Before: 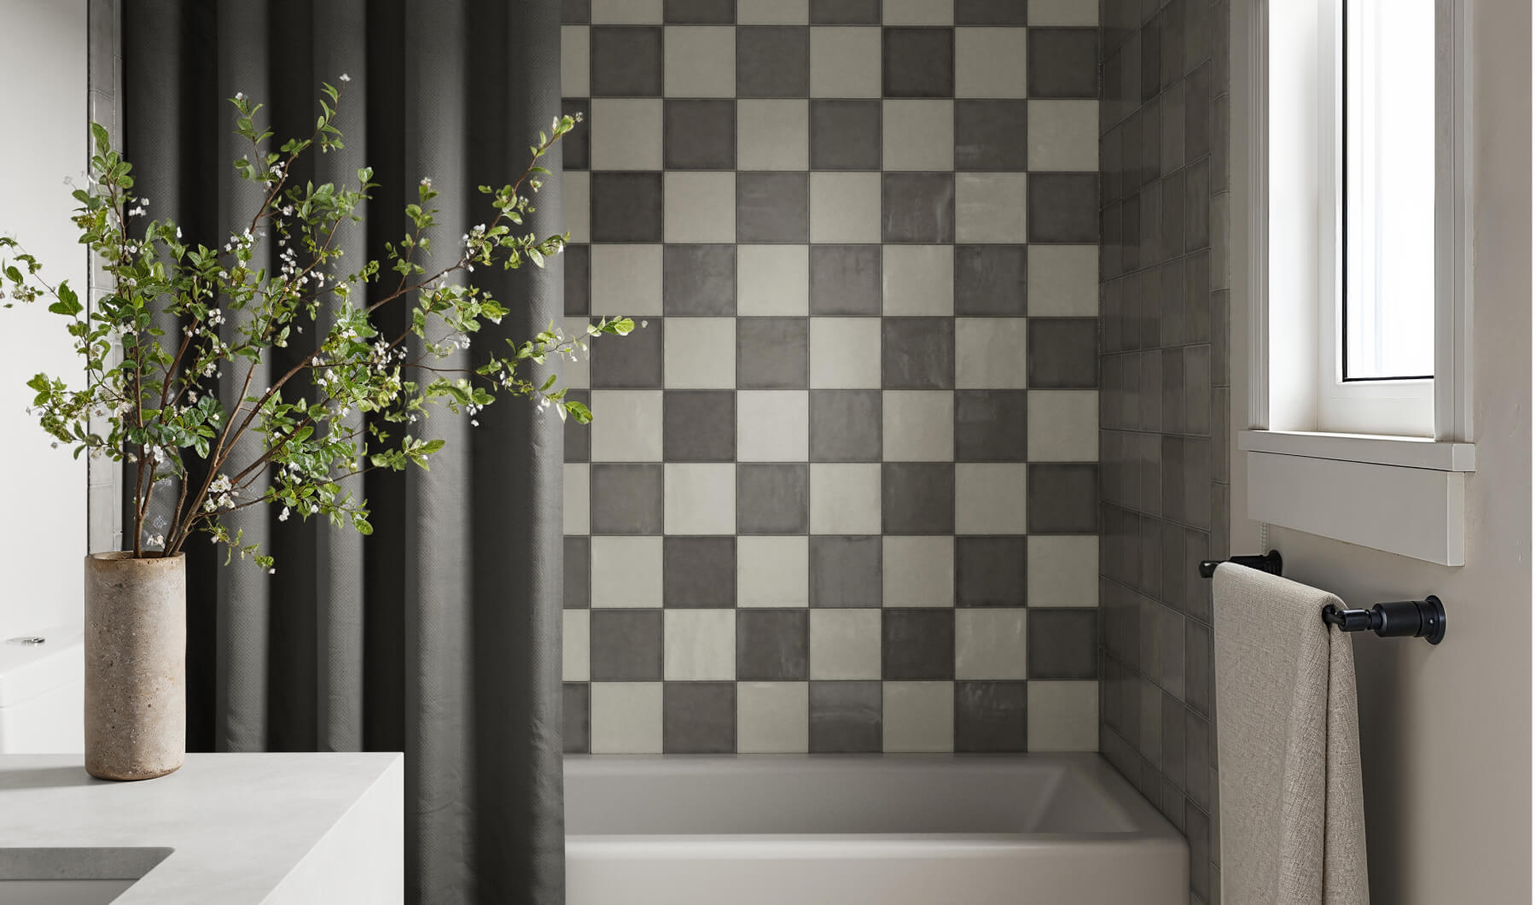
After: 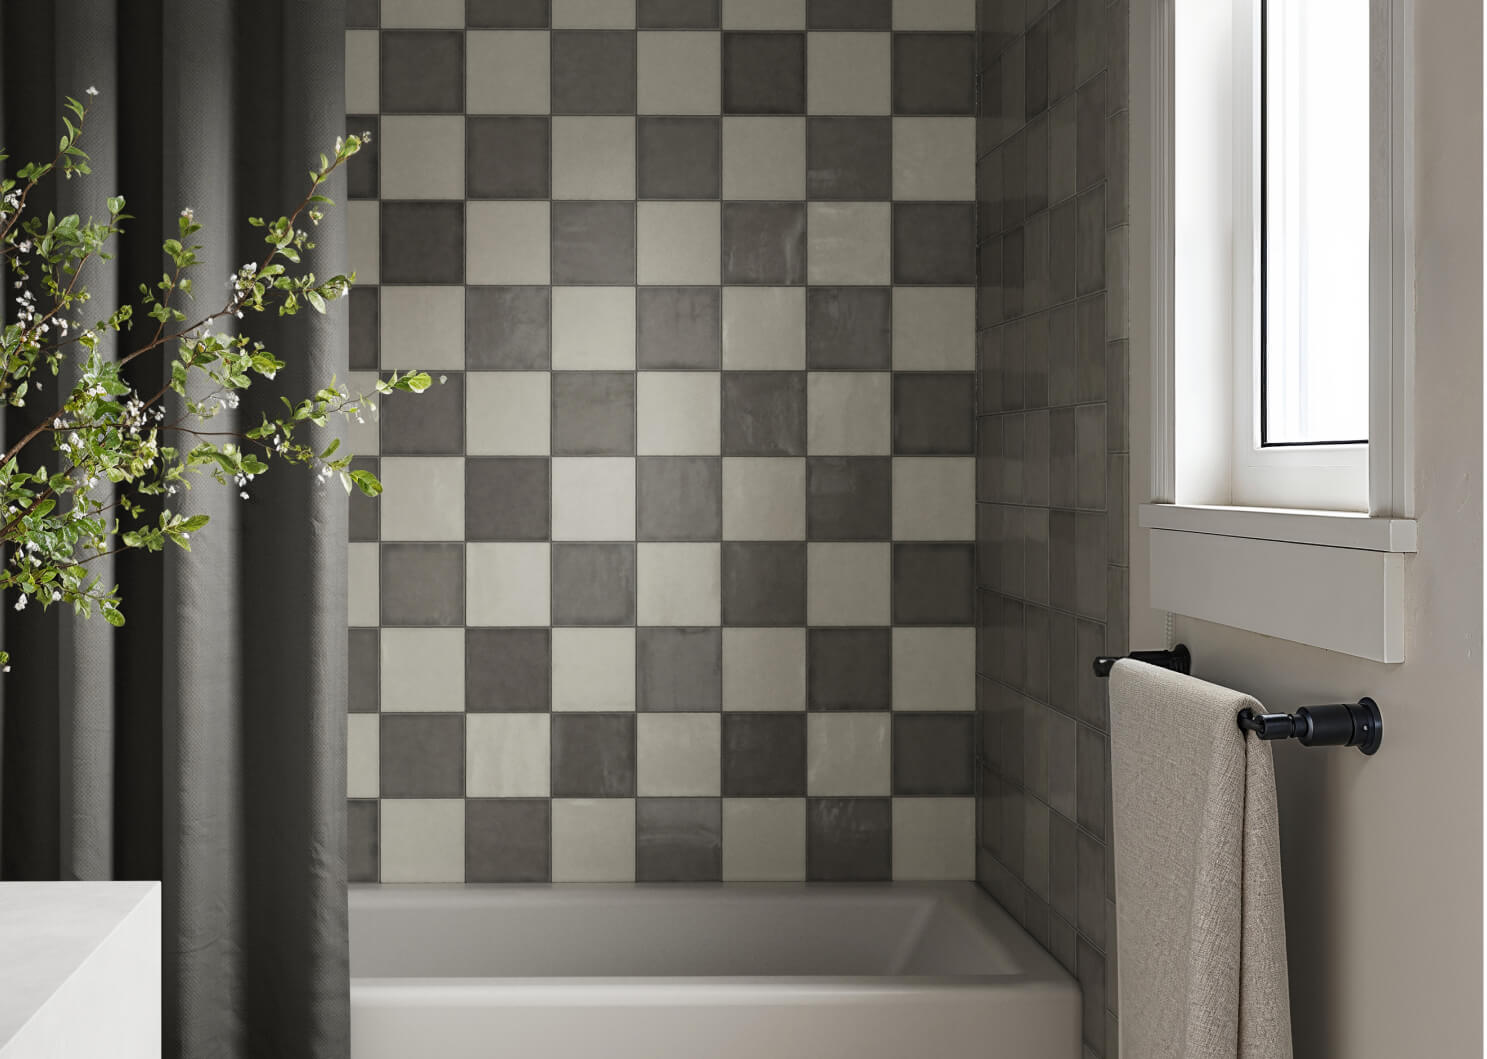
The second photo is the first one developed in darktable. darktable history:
crop: left 17.375%, bottom 0.048%
